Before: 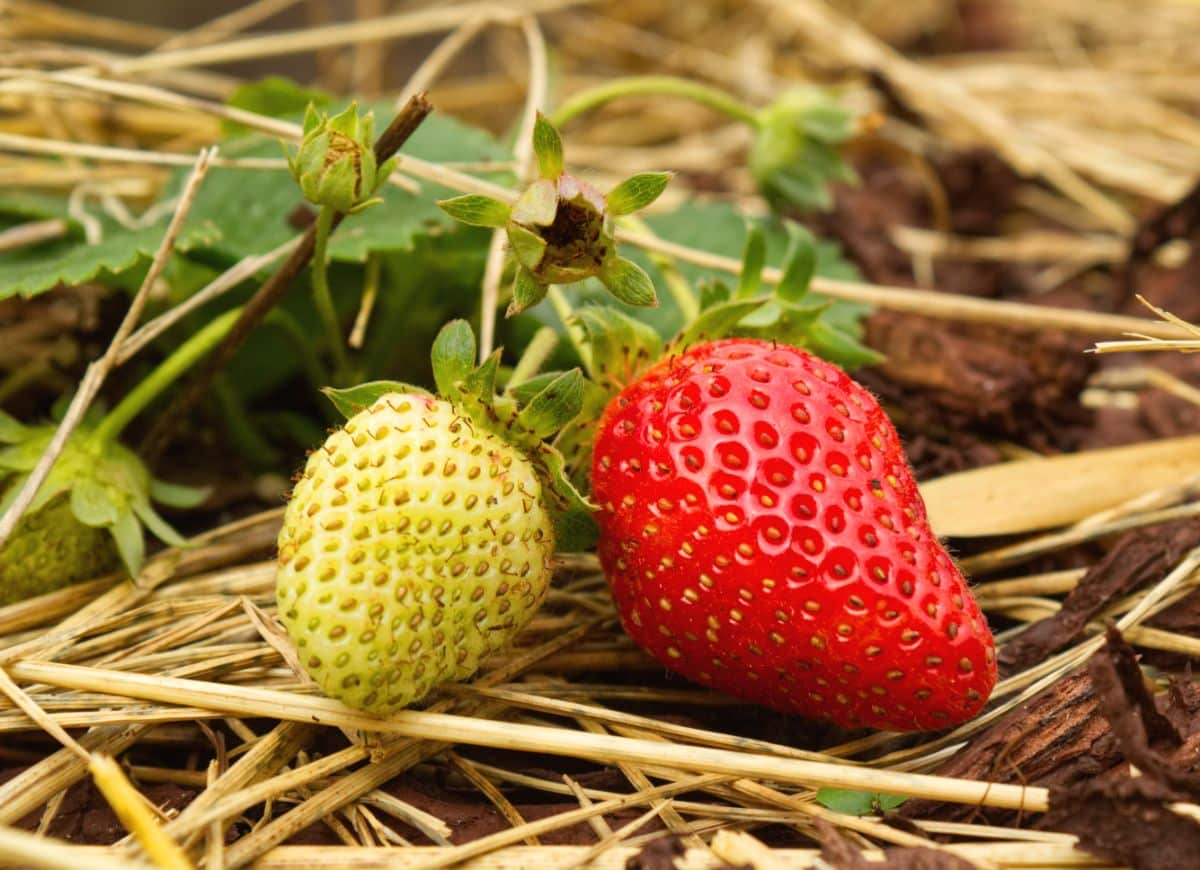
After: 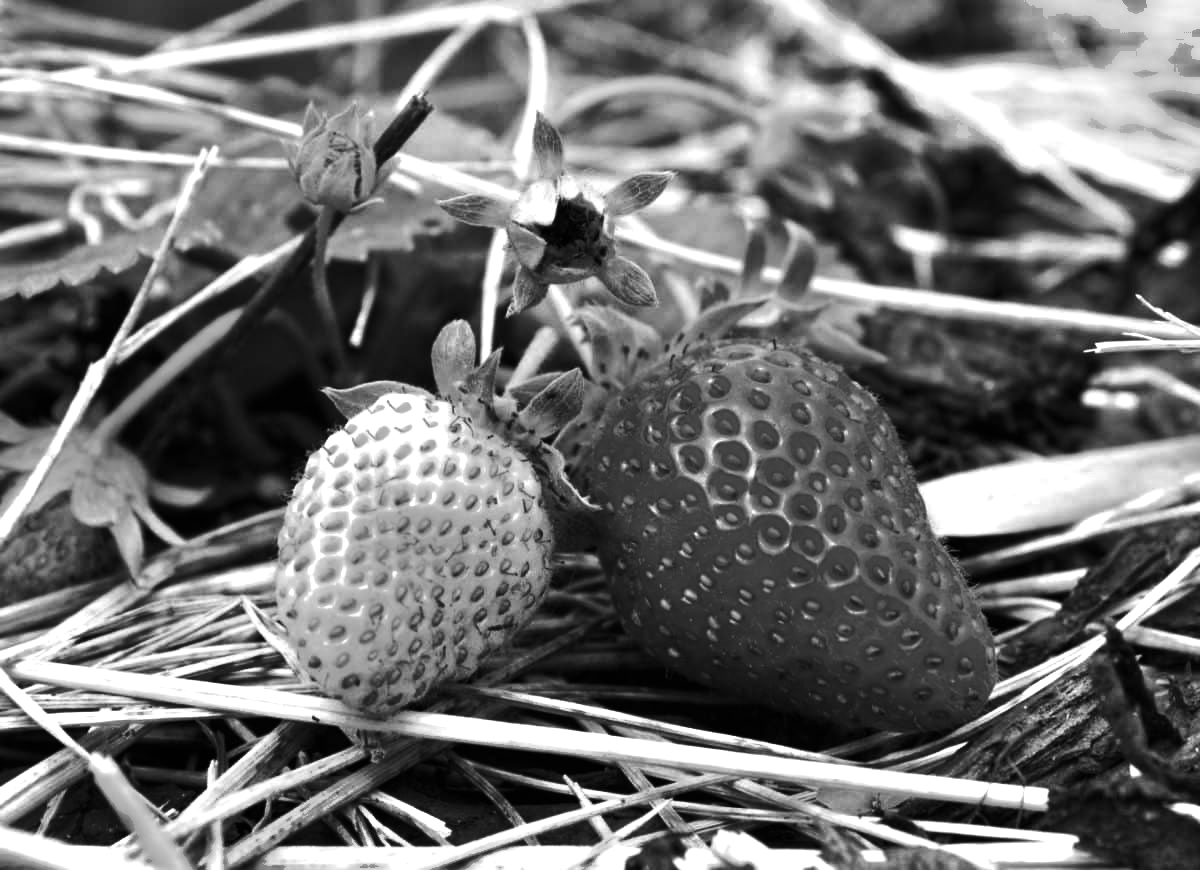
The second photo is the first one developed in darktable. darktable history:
contrast brightness saturation: contrast 0.1, brightness -0.26, saturation 0.14
color balance rgb: linear chroma grading › shadows -10%, linear chroma grading › global chroma 20%, perceptual saturation grading › global saturation 15%, perceptual brilliance grading › global brilliance 30%, perceptual brilliance grading › highlights 12%, perceptual brilliance grading › mid-tones 24%, global vibrance 20%
tone equalizer: on, module defaults
shadows and highlights: radius 264.75, soften with gaussian
monochrome: size 1
